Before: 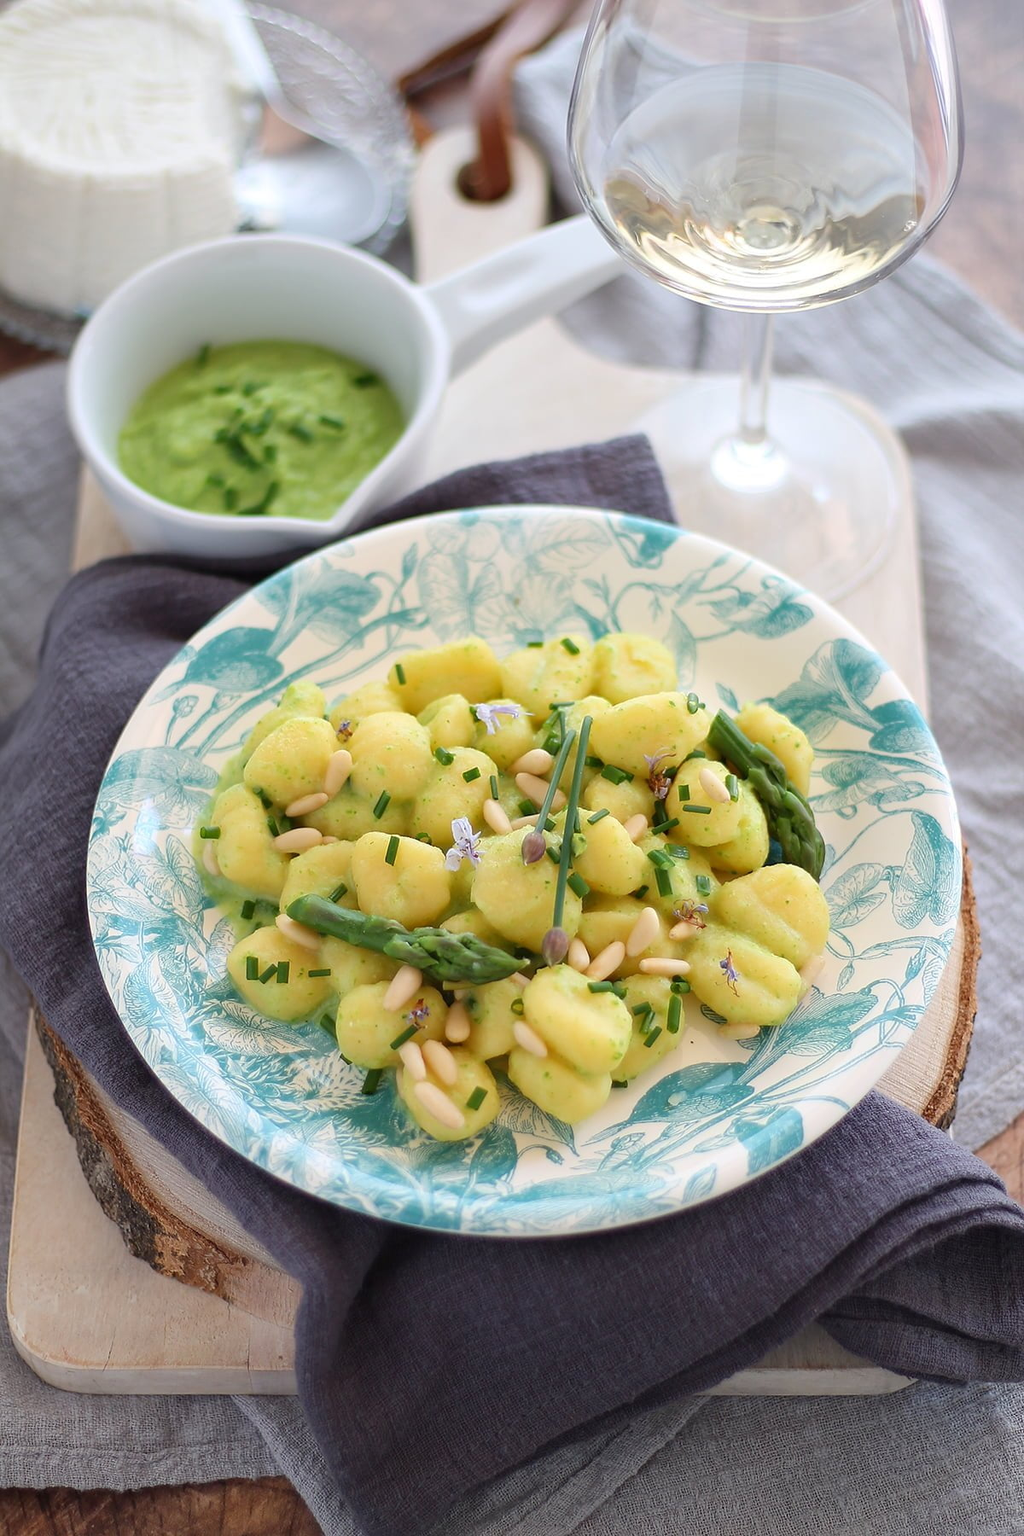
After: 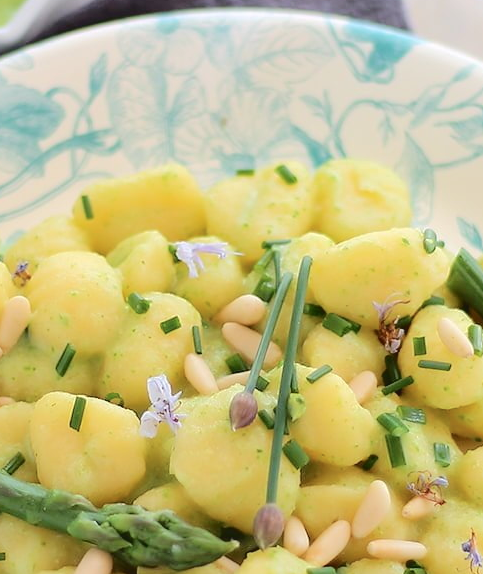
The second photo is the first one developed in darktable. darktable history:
tone curve: curves: ch0 [(0, 0) (0.003, 0.064) (0.011, 0.065) (0.025, 0.061) (0.044, 0.068) (0.069, 0.083) (0.1, 0.102) (0.136, 0.126) (0.177, 0.172) (0.224, 0.225) (0.277, 0.306) (0.335, 0.397) (0.399, 0.483) (0.468, 0.56) (0.543, 0.634) (0.623, 0.708) (0.709, 0.77) (0.801, 0.832) (0.898, 0.899) (1, 1)], color space Lab, independent channels, preserve colors none
crop: left 31.866%, top 32.395%, right 27.831%, bottom 35.714%
